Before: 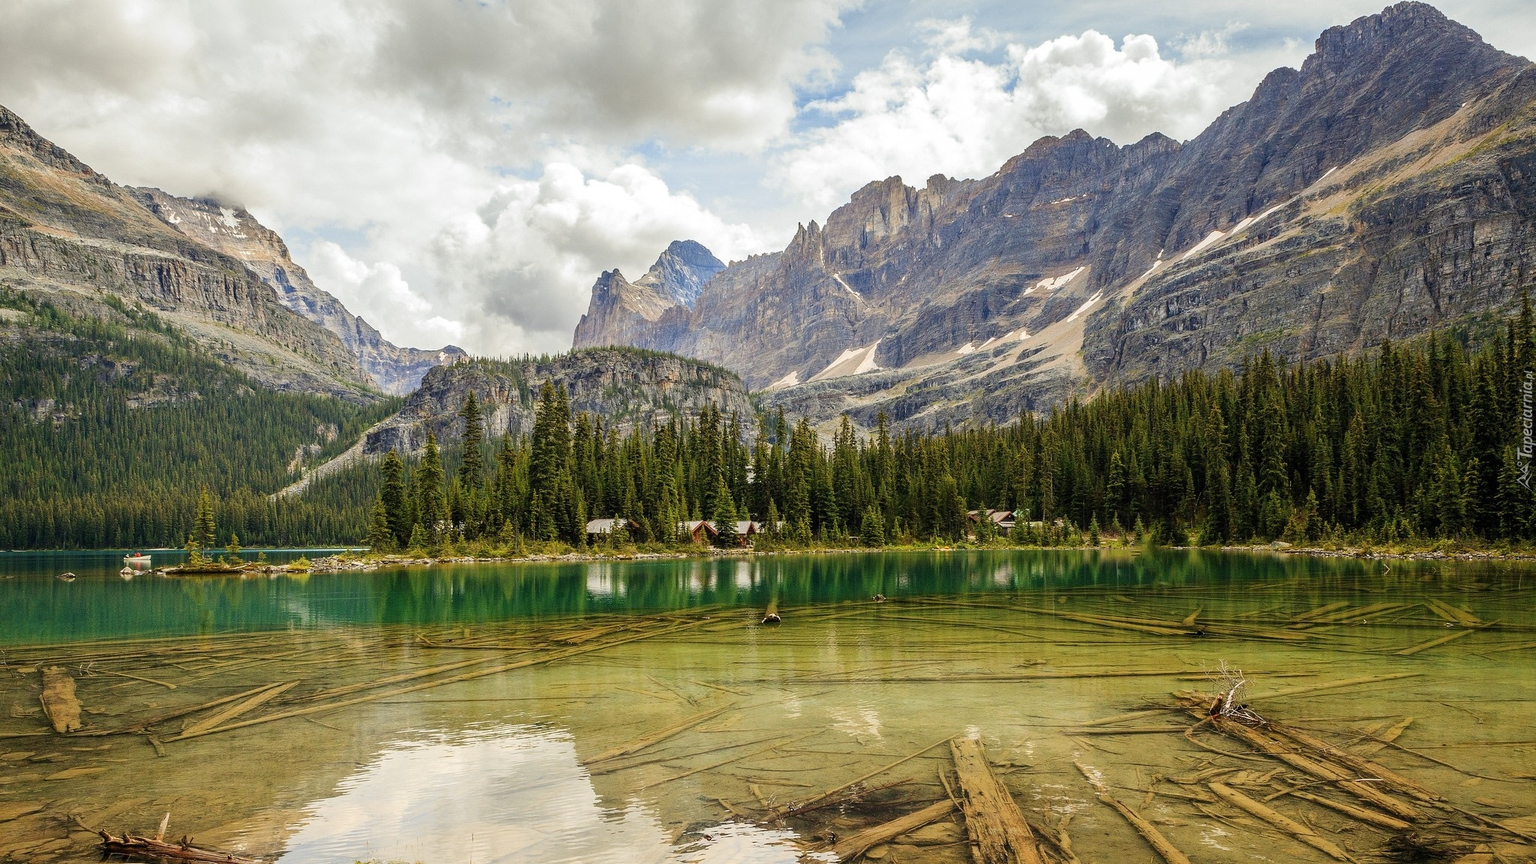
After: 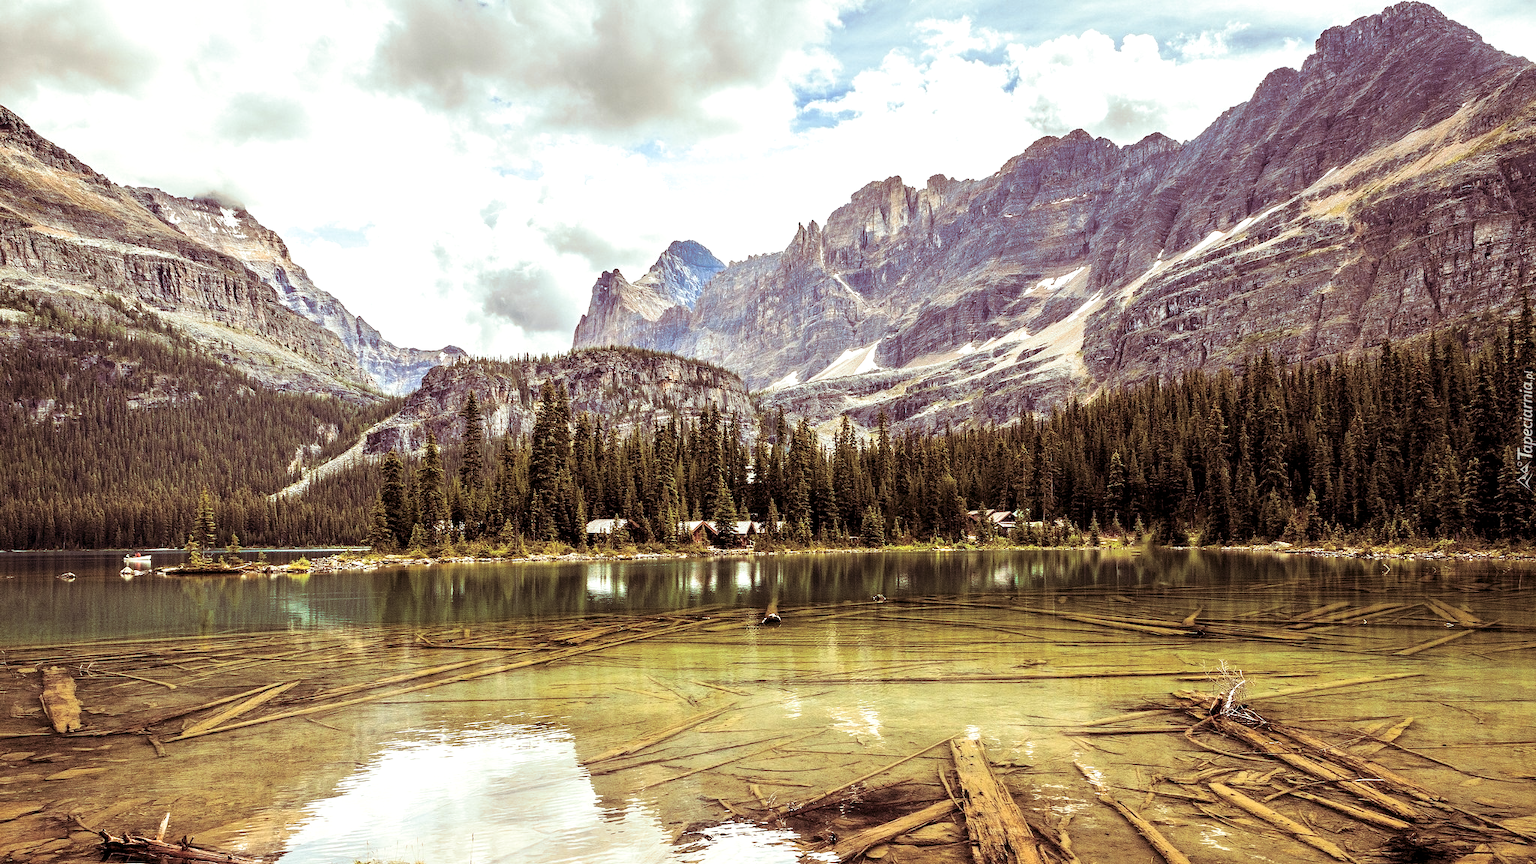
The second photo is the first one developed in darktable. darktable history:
exposure: black level correction 0, exposure 0.5 EV, compensate exposure bias true, compensate highlight preservation false
split-toning: highlights › hue 180°
contrast equalizer: y [[0.546, 0.552, 0.554, 0.554, 0.552, 0.546], [0.5 ×6], [0.5 ×6], [0 ×6], [0 ×6]]
